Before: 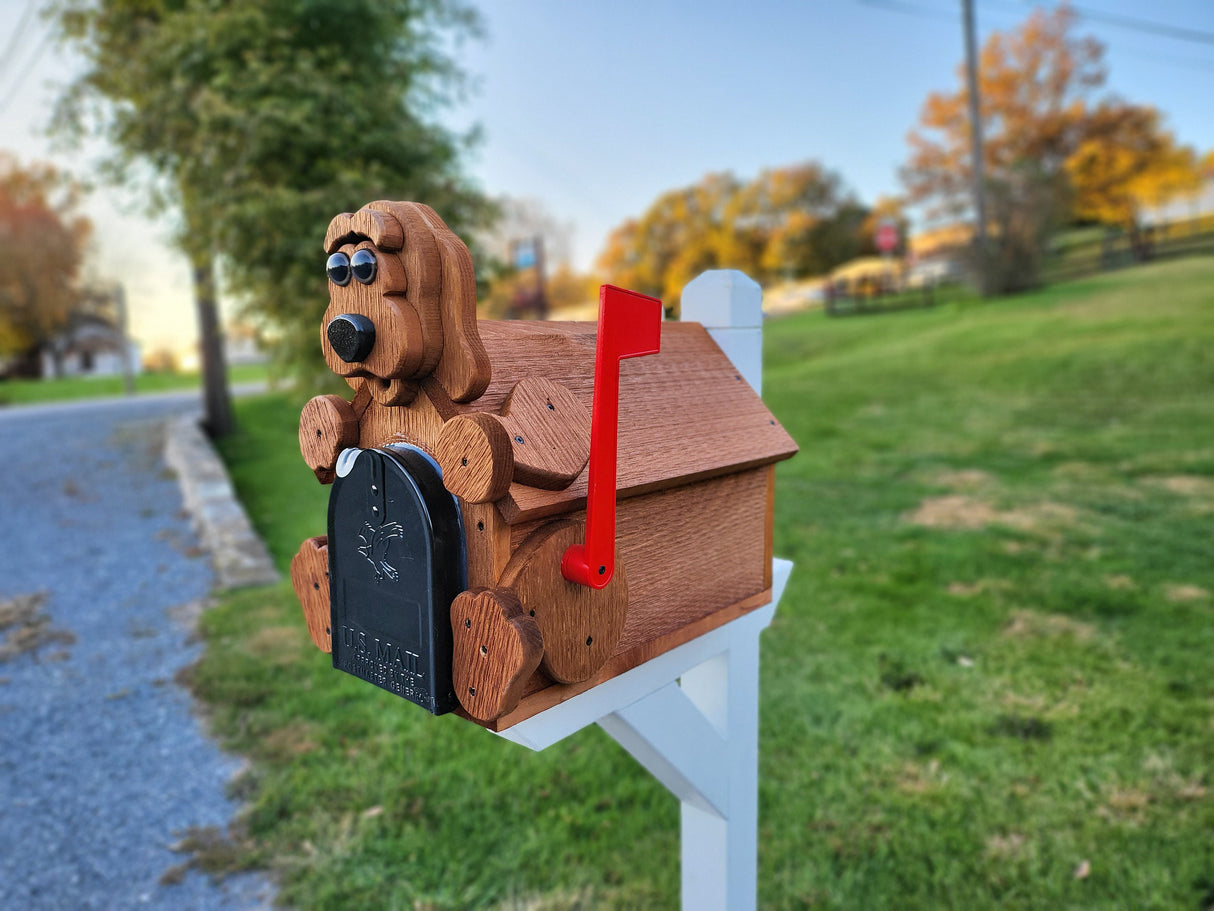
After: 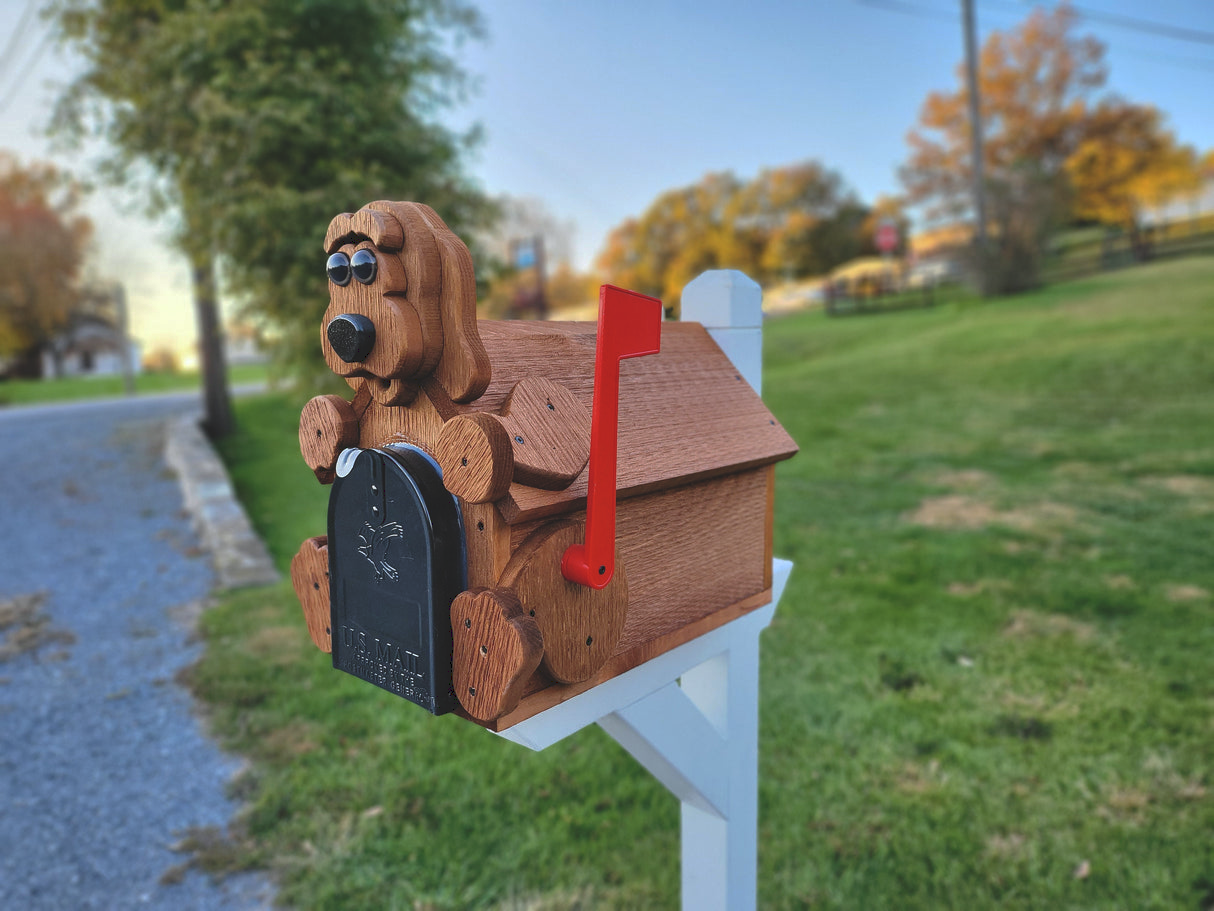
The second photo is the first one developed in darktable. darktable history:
white balance: red 0.986, blue 1.01
tone curve: curves: ch0 [(0, 0) (0.003, 0.126) (0.011, 0.129) (0.025, 0.133) (0.044, 0.143) (0.069, 0.155) (0.1, 0.17) (0.136, 0.189) (0.177, 0.217) (0.224, 0.25) (0.277, 0.293) (0.335, 0.346) (0.399, 0.398) (0.468, 0.456) (0.543, 0.517) (0.623, 0.583) (0.709, 0.659) (0.801, 0.756) (0.898, 0.856) (1, 1)], preserve colors none
